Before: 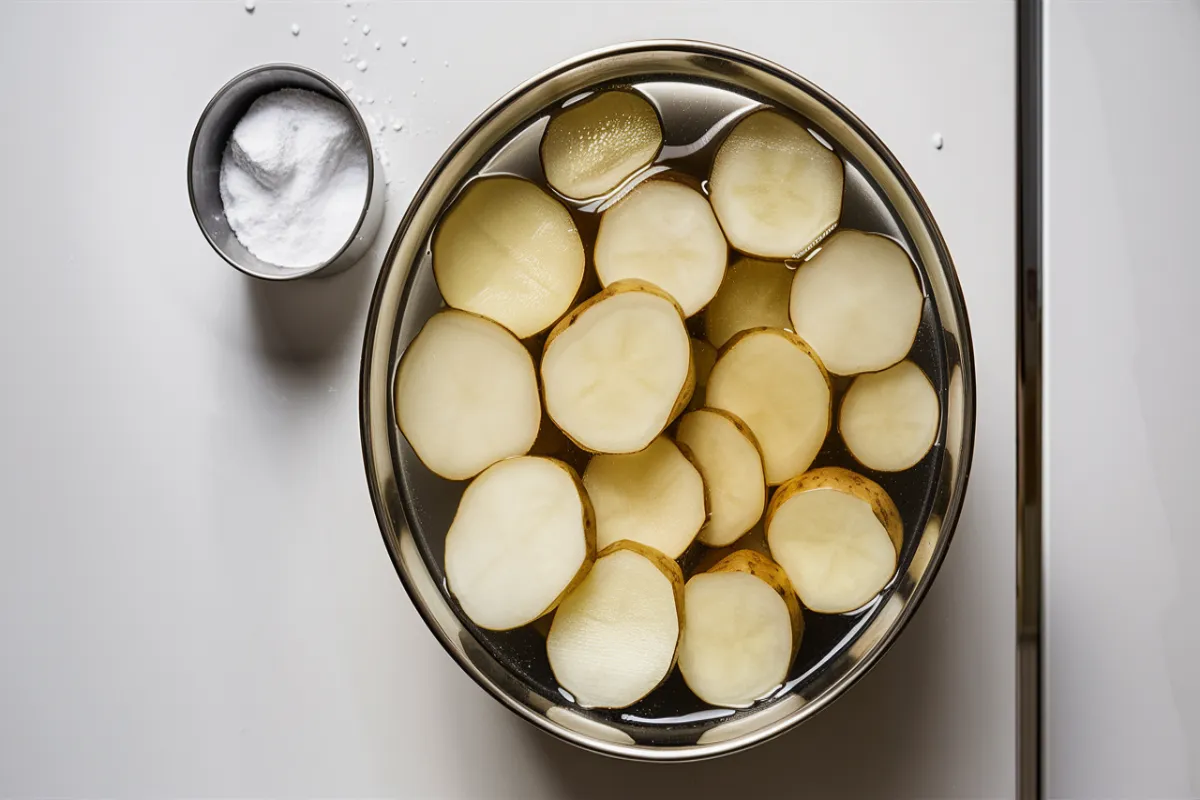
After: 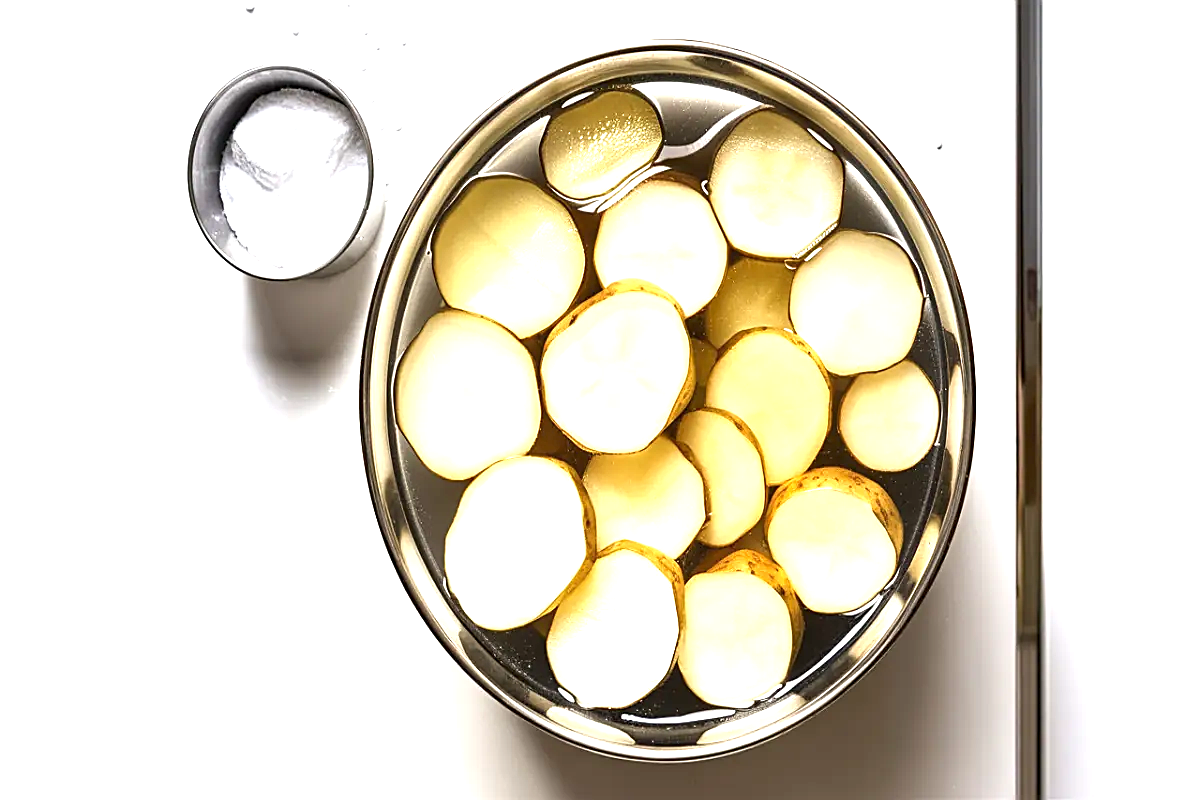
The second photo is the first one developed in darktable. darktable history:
exposure: black level correction 0, exposure 1.446 EV, compensate exposure bias true, compensate highlight preservation false
sharpen: on, module defaults
